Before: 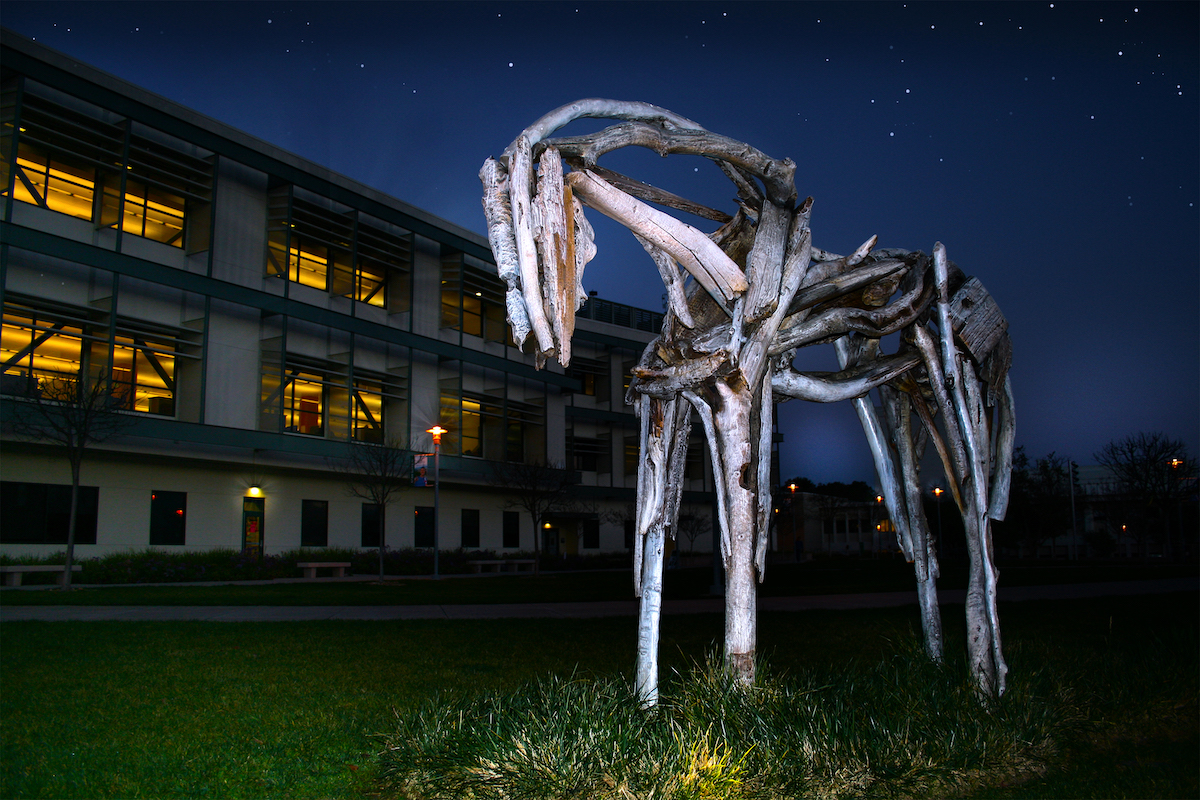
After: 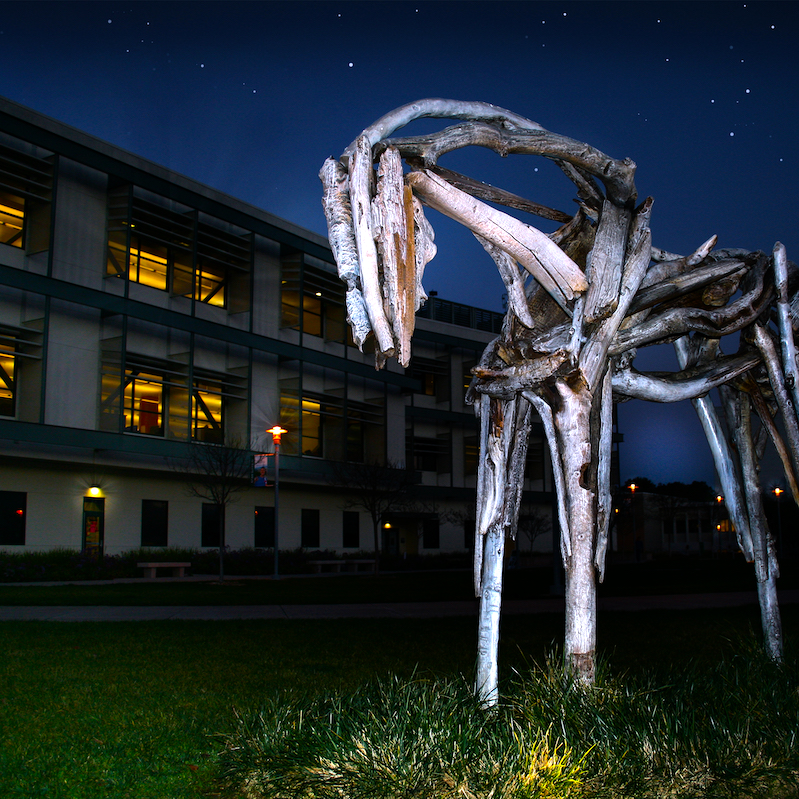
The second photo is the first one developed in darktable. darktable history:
color balance: contrast 10%
crop and rotate: left 13.342%, right 19.991%
